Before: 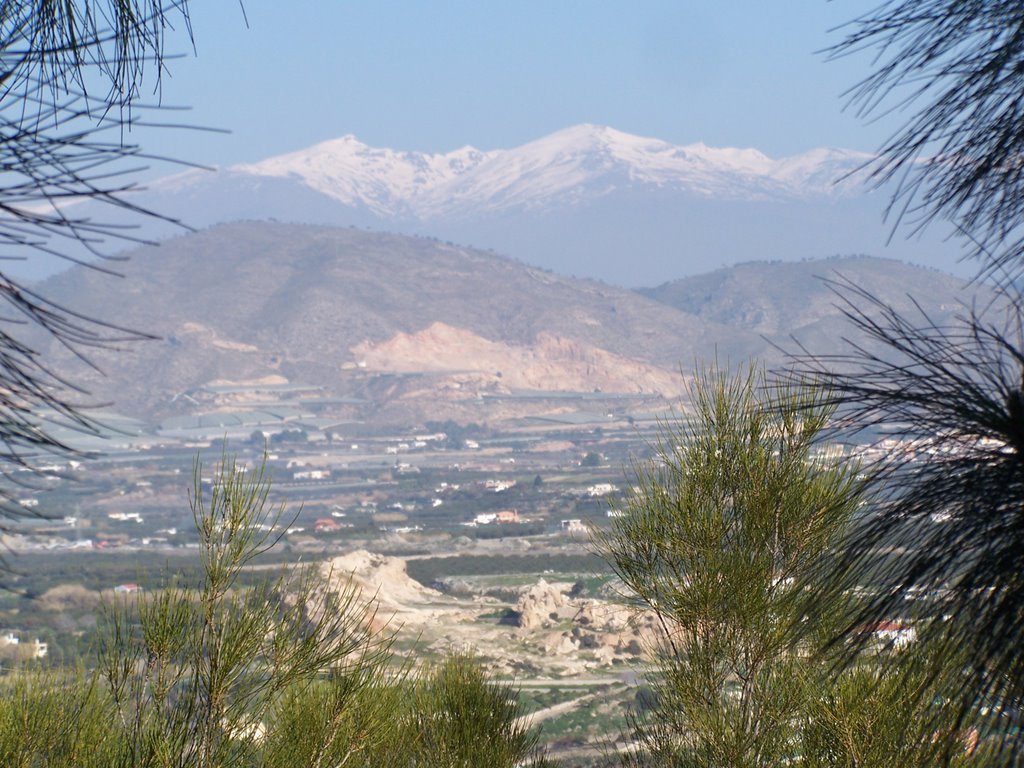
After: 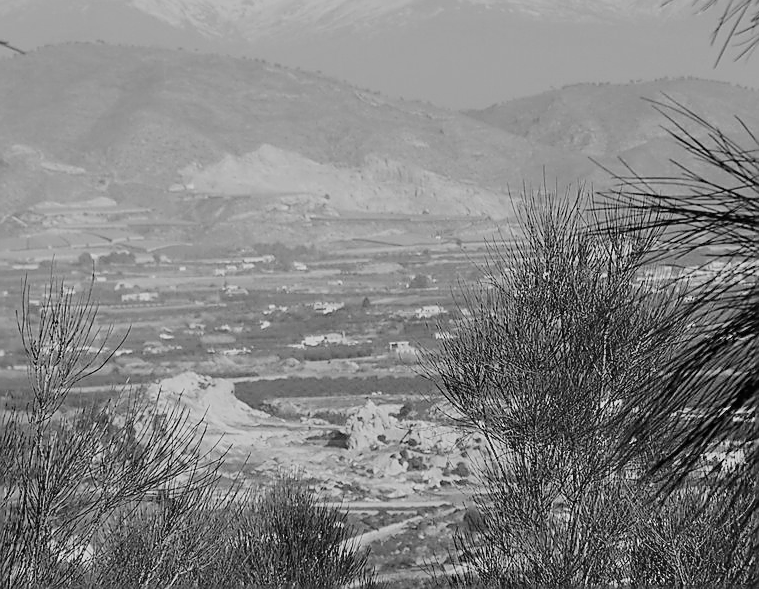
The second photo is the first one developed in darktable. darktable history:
filmic rgb: black relative exposure -7.13 EV, white relative exposure 5.34 EV, hardness 3.02, color science v5 (2021), contrast in shadows safe, contrast in highlights safe
crop: left 16.824%, top 23.19%, right 9.028%
color zones: curves: ch1 [(0, -0.014) (0.143, -0.013) (0.286, -0.013) (0.429, -0.016) (0.571, -0.019) (0.714, -0.015) (0.857, 0.002) (1, -0.014)]
sharpen: radius 1.401, amount 1.253, threshold 0.784
